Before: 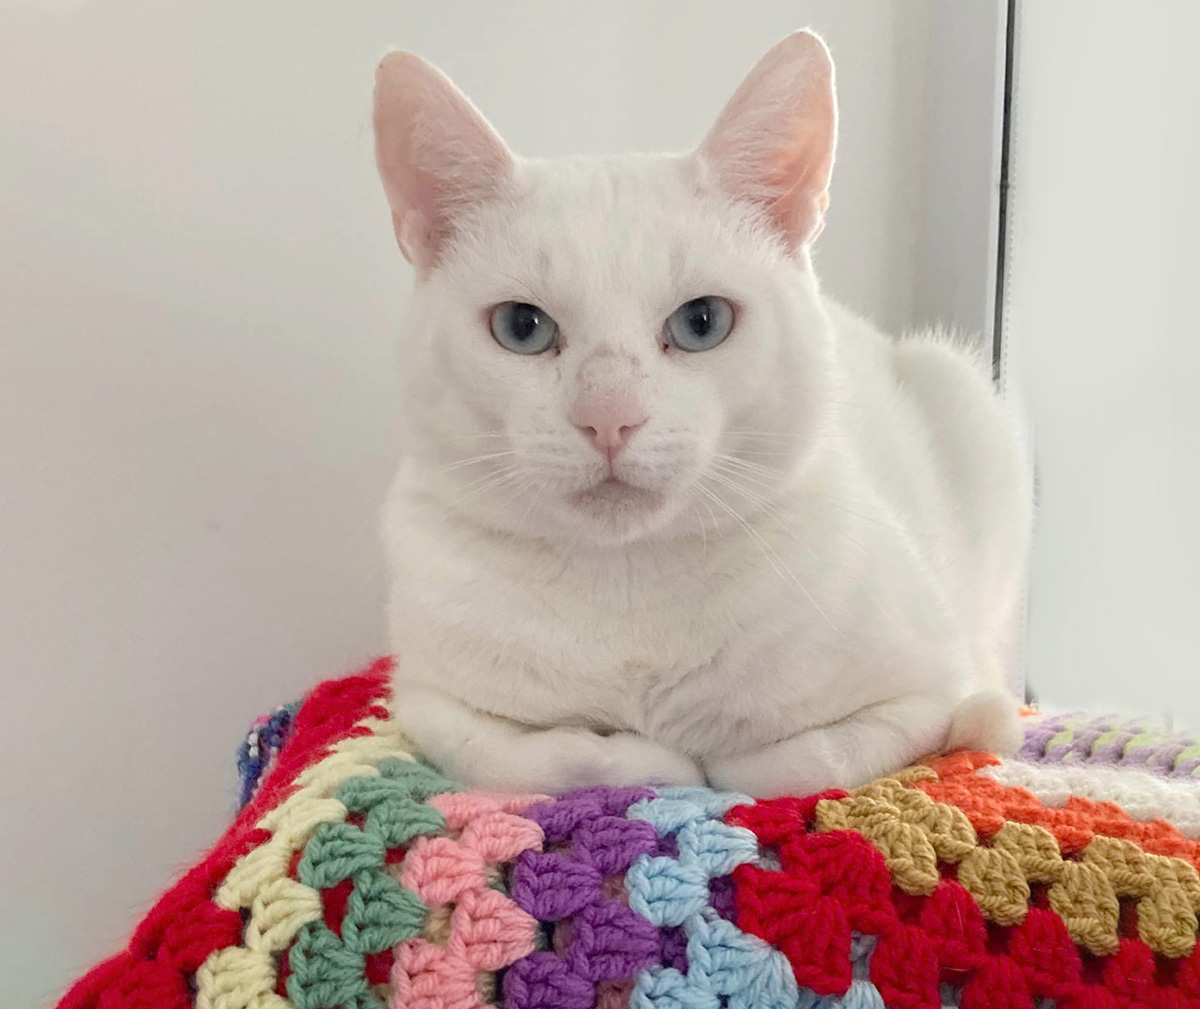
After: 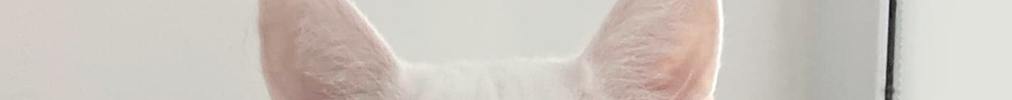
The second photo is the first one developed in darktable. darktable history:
crop and rotate: left 9.644%, top 9.491%, right 6.021%, bottom 80.509%
contrast brightness saturation: contrast 0.1, saturation -0.36
velvia: strength 15%
